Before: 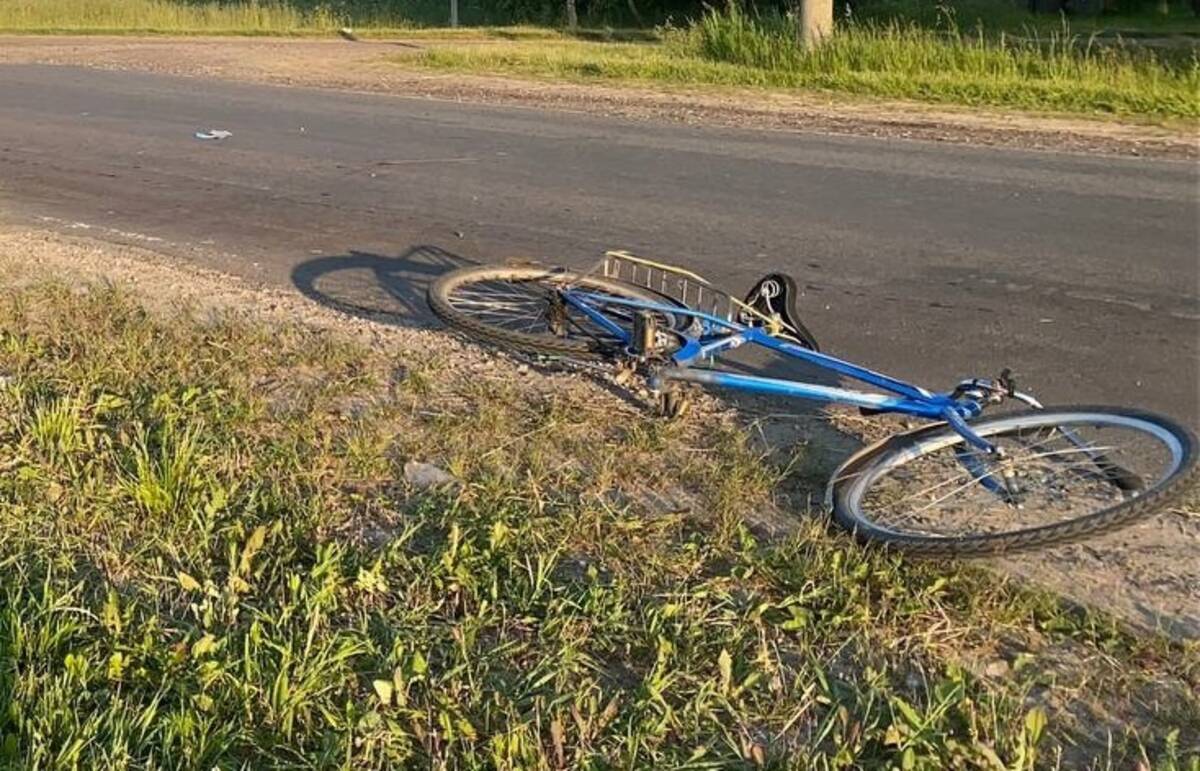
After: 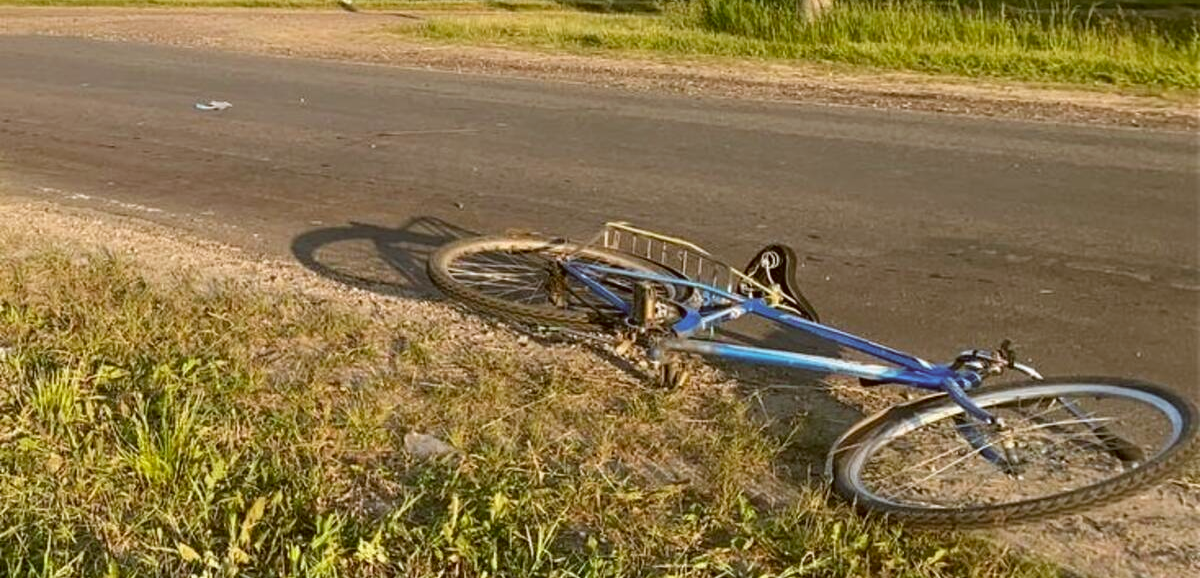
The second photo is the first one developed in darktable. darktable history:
crop: top 3.857%, bottom 21.132%
color correction: highlights a* -0.482, highlights b* 0.161, shadows a* 4.66, shadows b* 20.72
